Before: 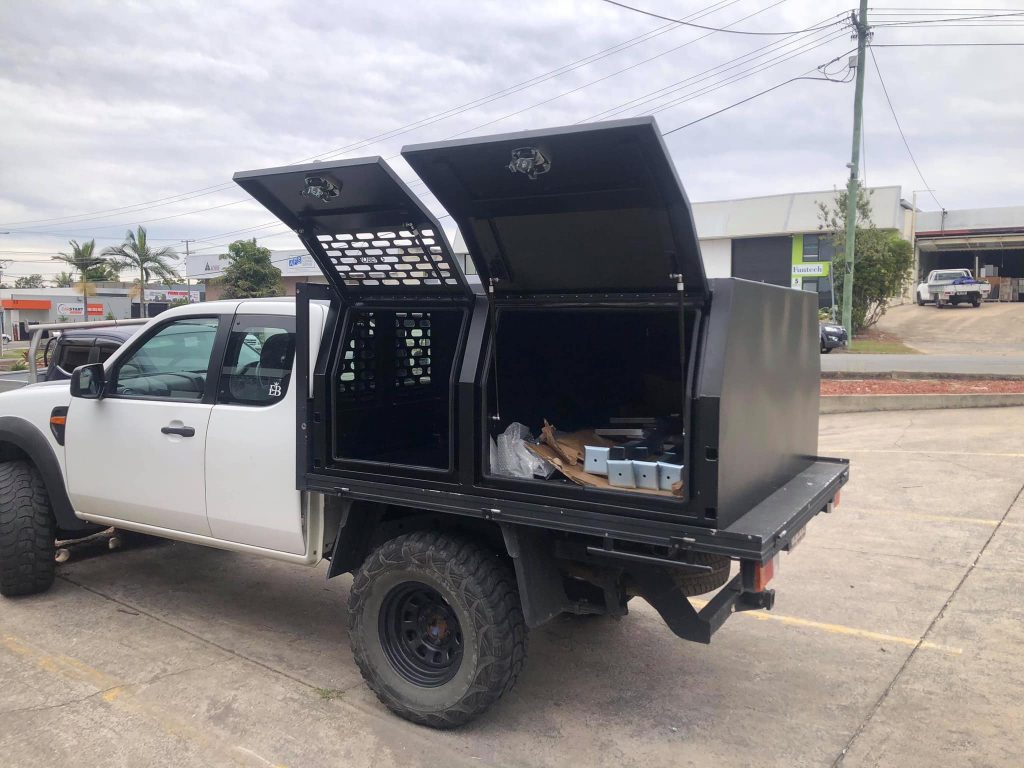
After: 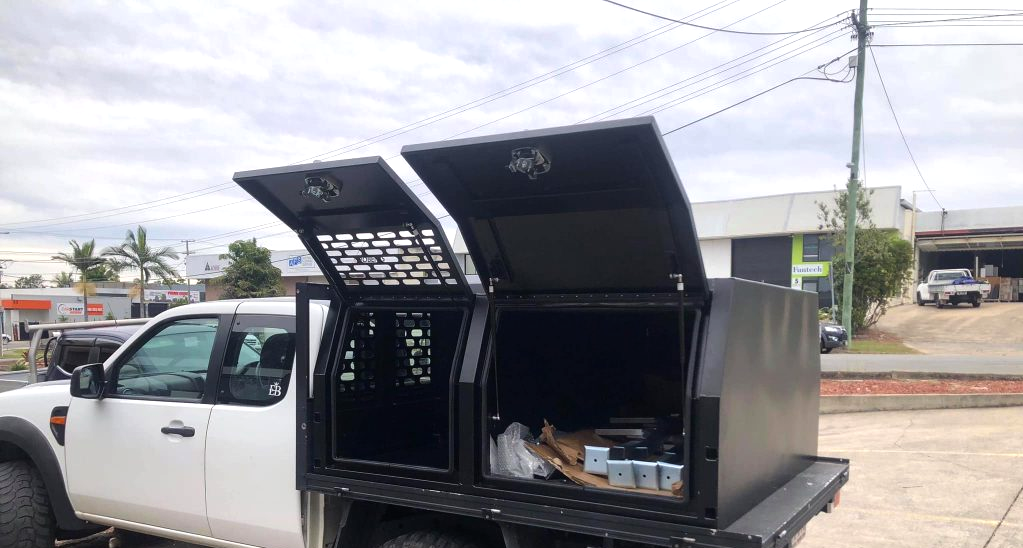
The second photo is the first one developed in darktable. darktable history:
color balance: contrast 10%
crop: bottom 28.576%
